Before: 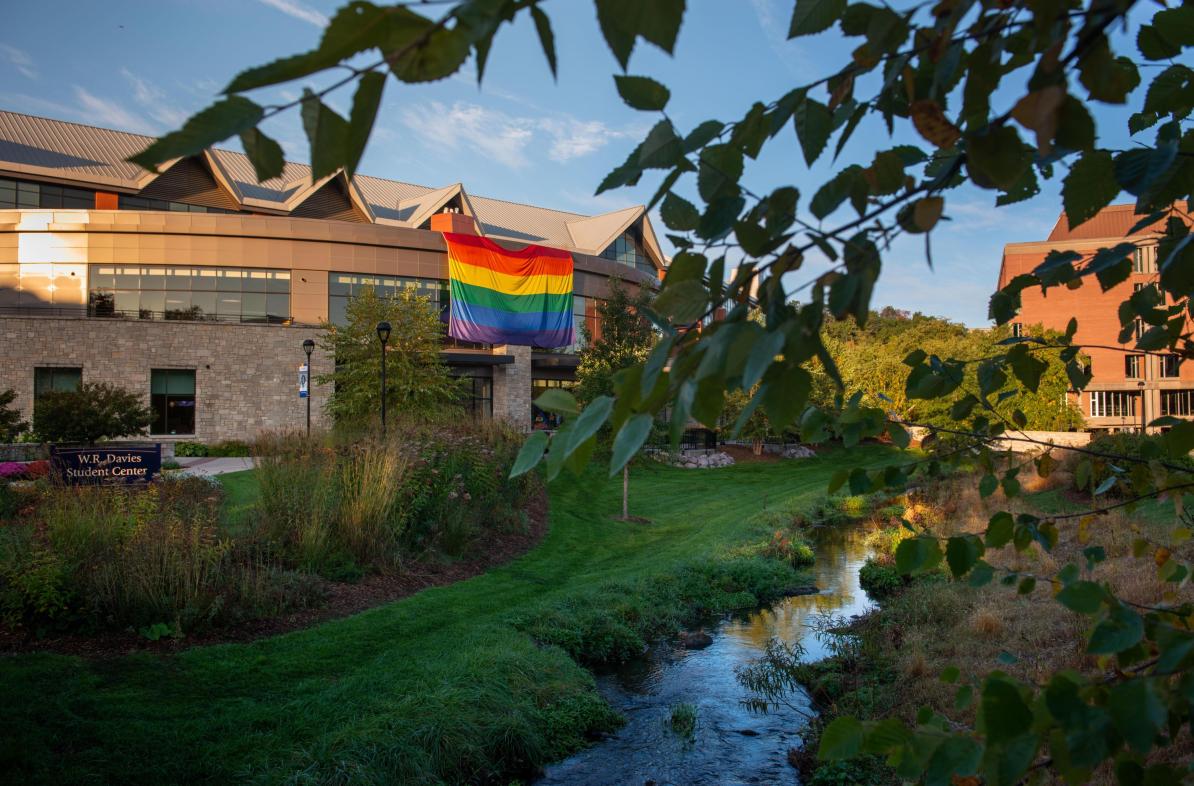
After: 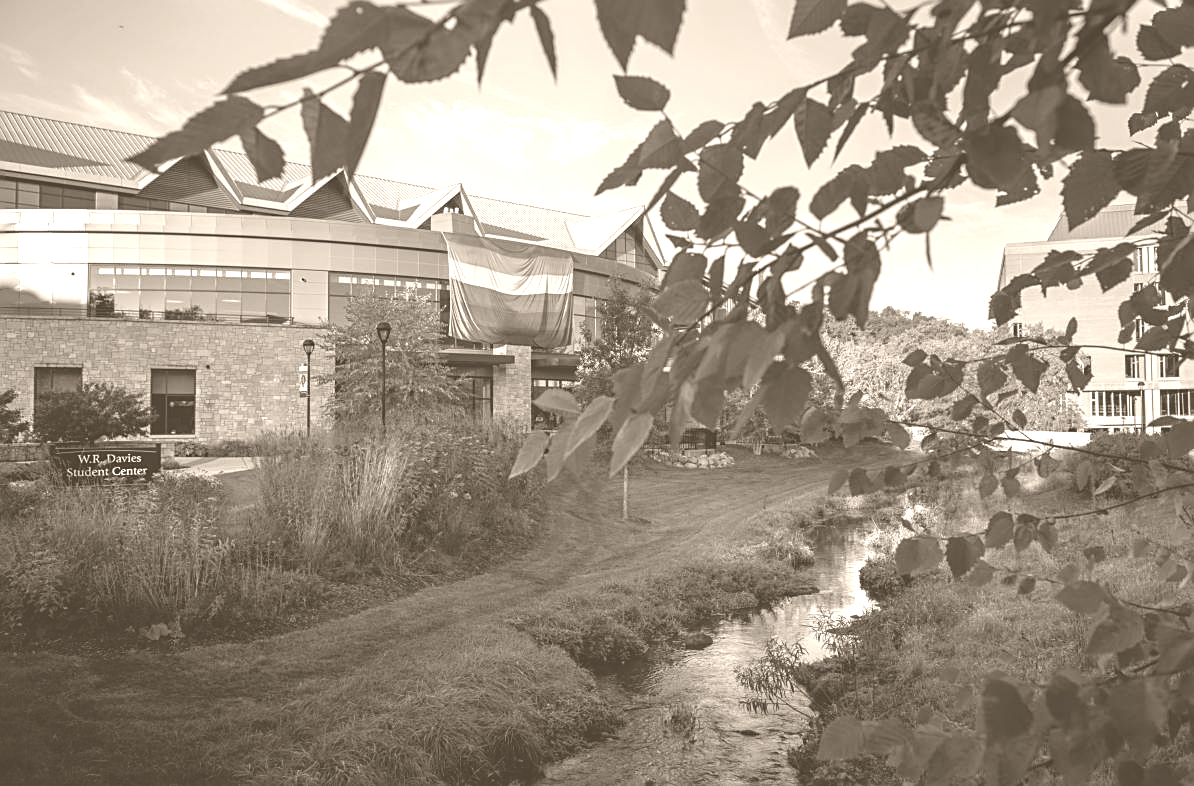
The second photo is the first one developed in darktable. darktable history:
colorize: hue 34.49°, saturation 35.33%, source mix 100%, version 1
sharpen: on, module defaults
